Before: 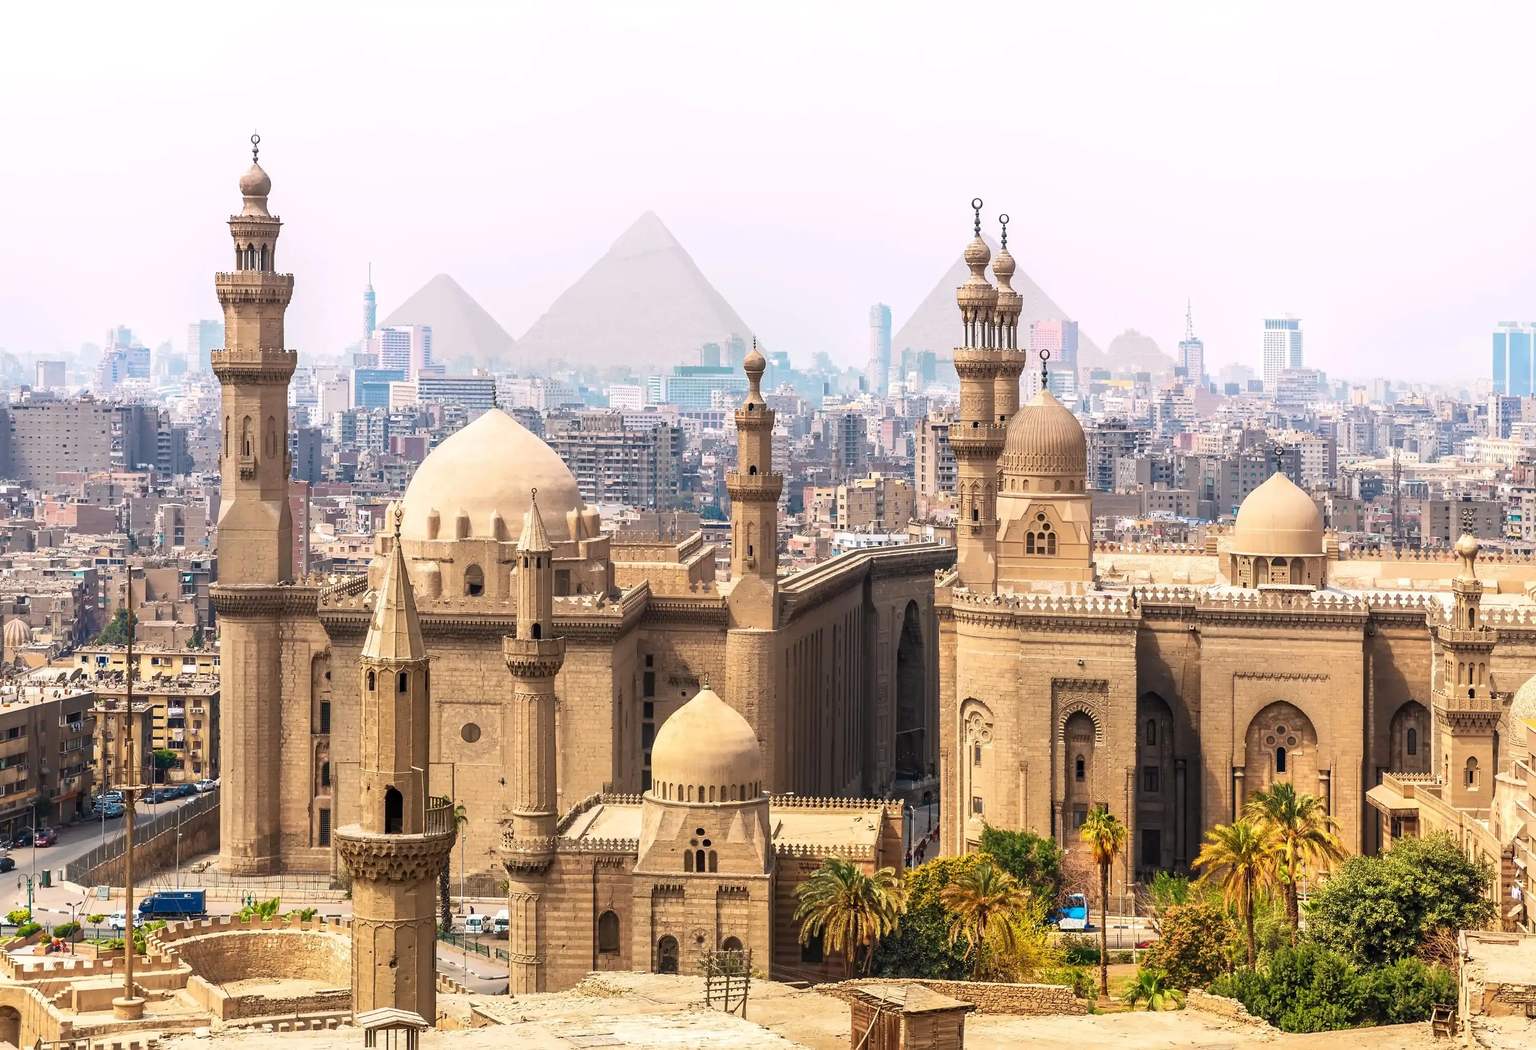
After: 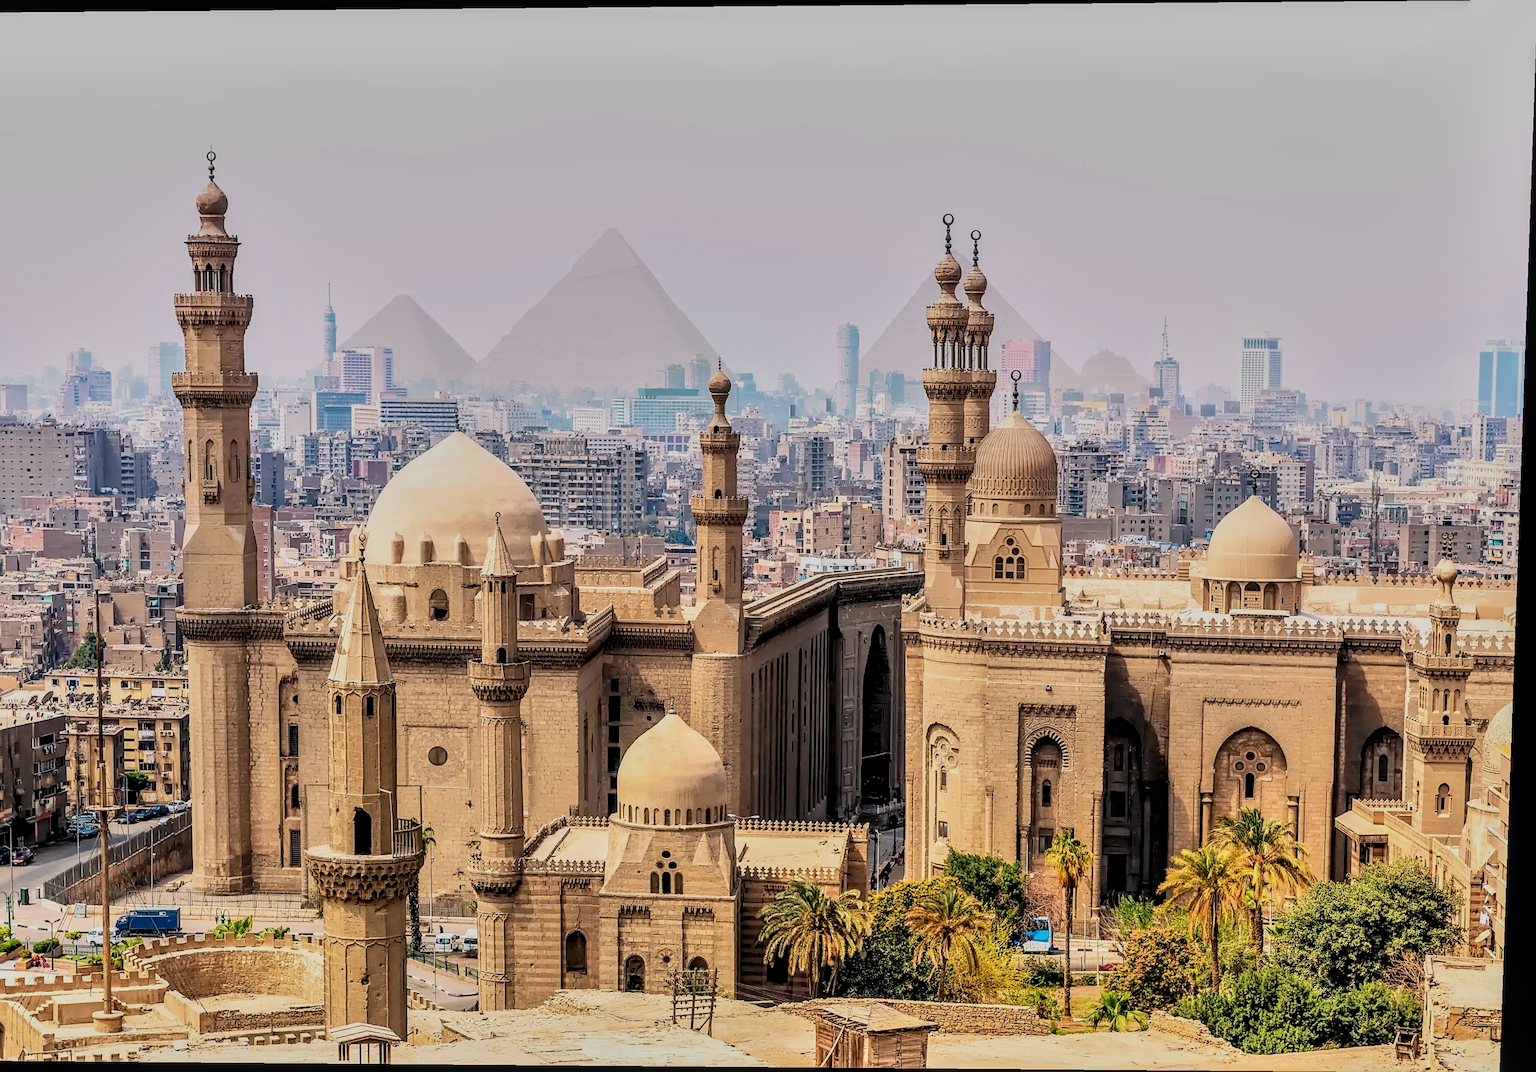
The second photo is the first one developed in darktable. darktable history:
rotate and perspective: lens shift (vertical) 0.048, lens shift (horizontal) -0.024, automatic cropping off
exposure: exposure 0.236 EV, compensate highlight preservation false
crop and rotate: left 3.238%
sharpen: on, module defaults
local contrast: detail 150%
filmic rgb: black relative exposure -6.15 EV, white relative exposure 6.96 EV, hardness 2.23, color science v6 (2022)
shadows and highlights: shadows 60, soften with gaussian
